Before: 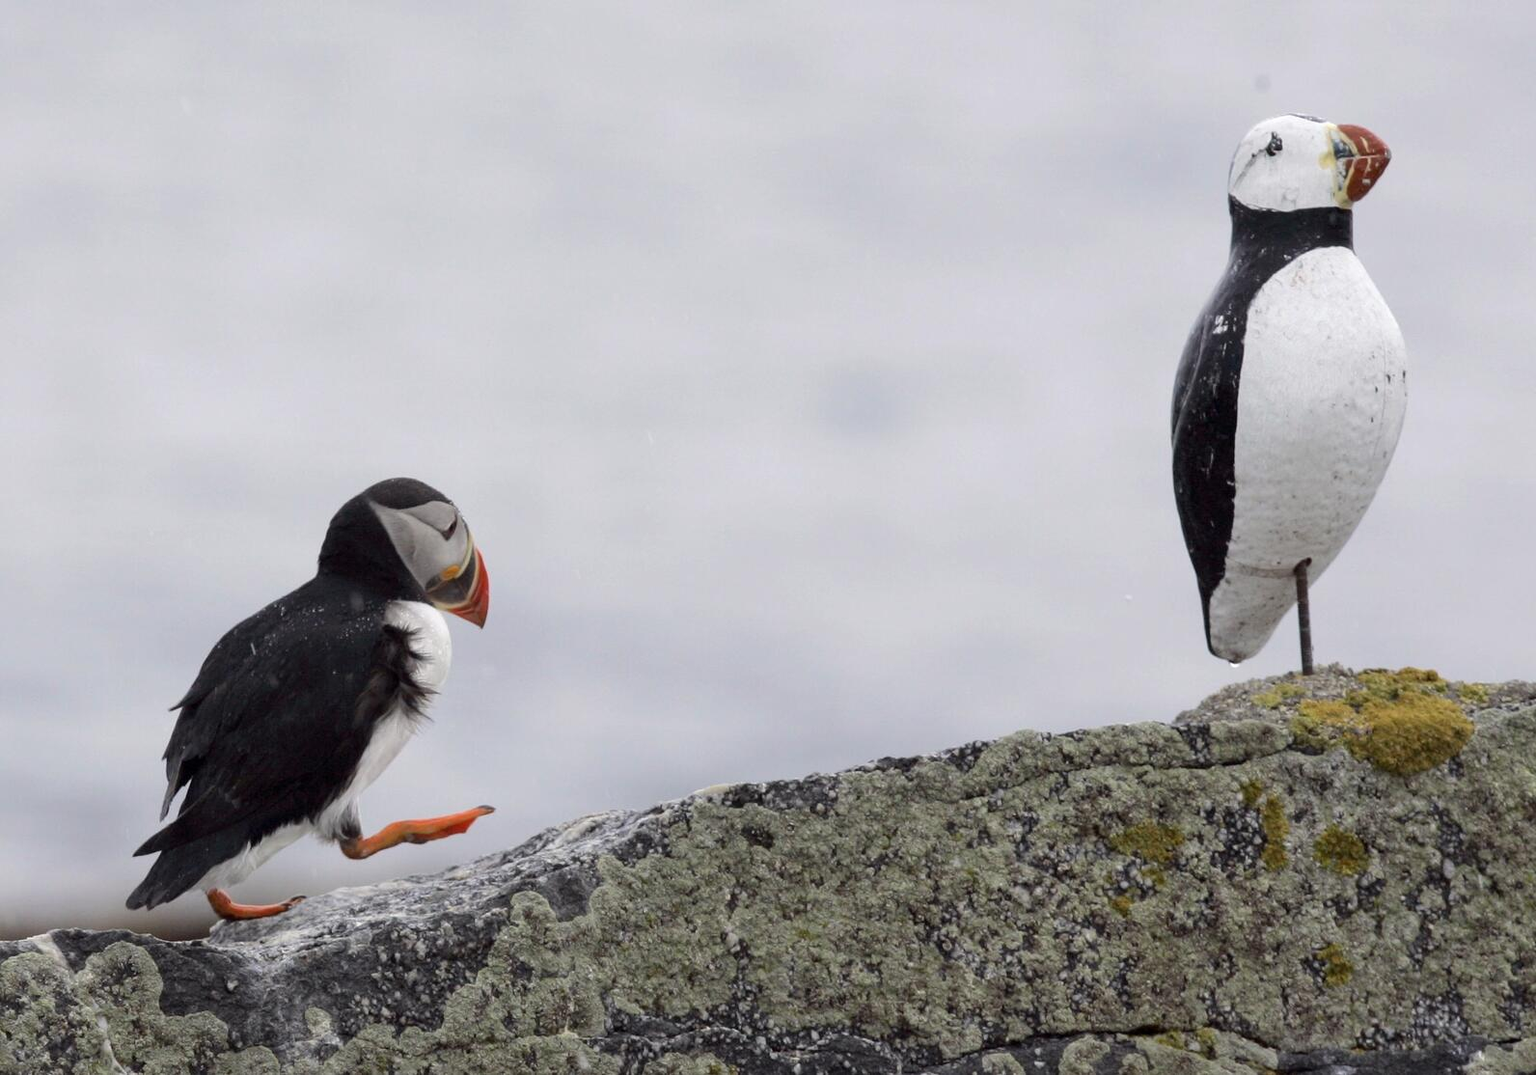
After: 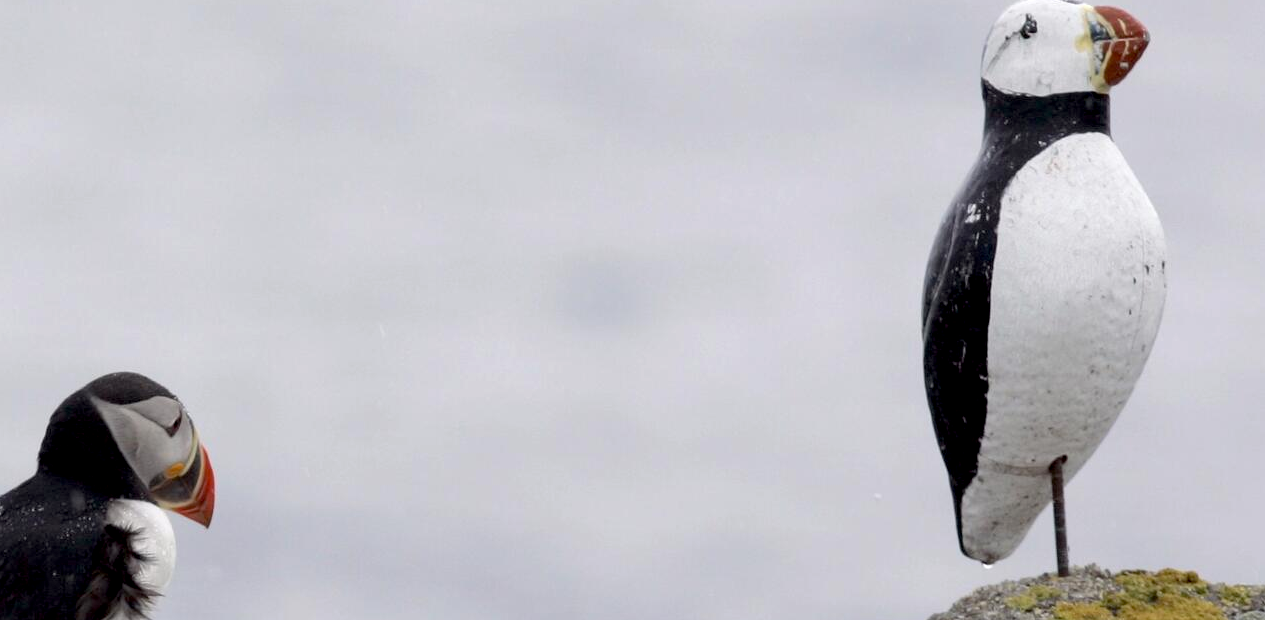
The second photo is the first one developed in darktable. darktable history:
exposure: black level correction 0.009, exposure 0.014 EV, compensate highlight preservation false
crop: left 18.38%, top 11.092%, right 2.134%, bottom 33.217%
